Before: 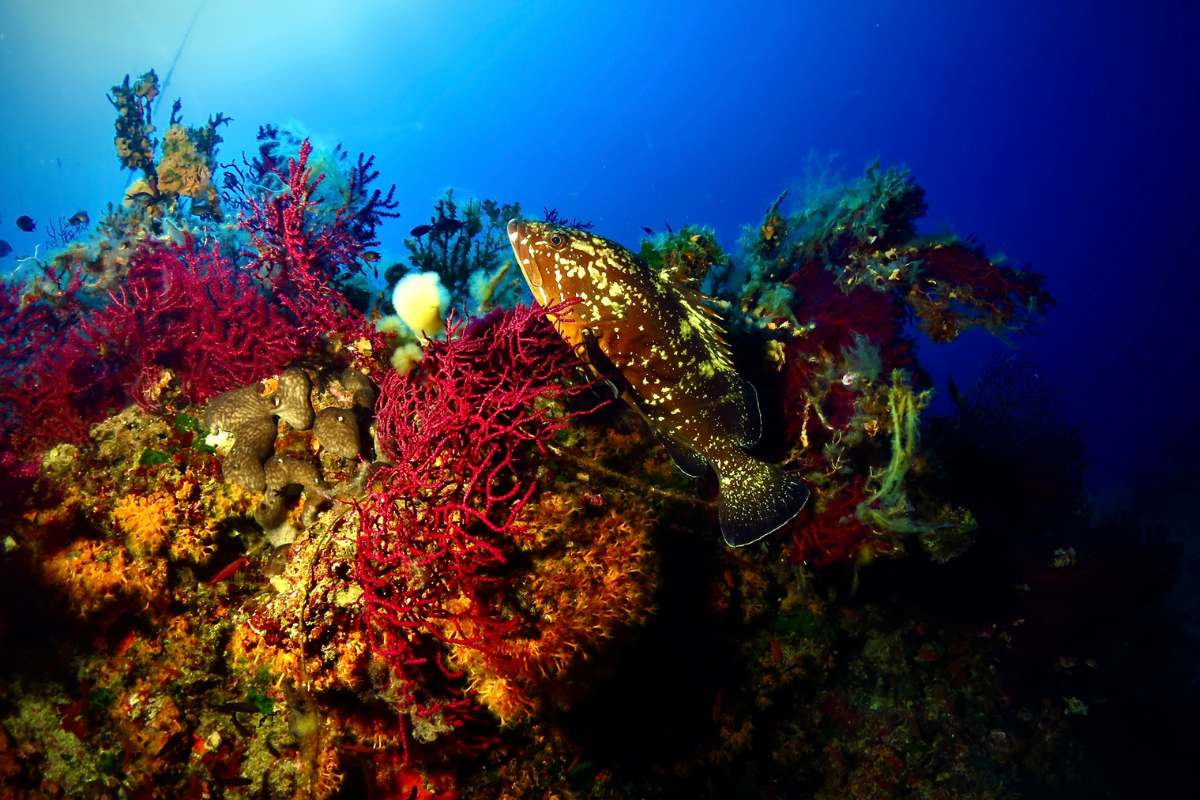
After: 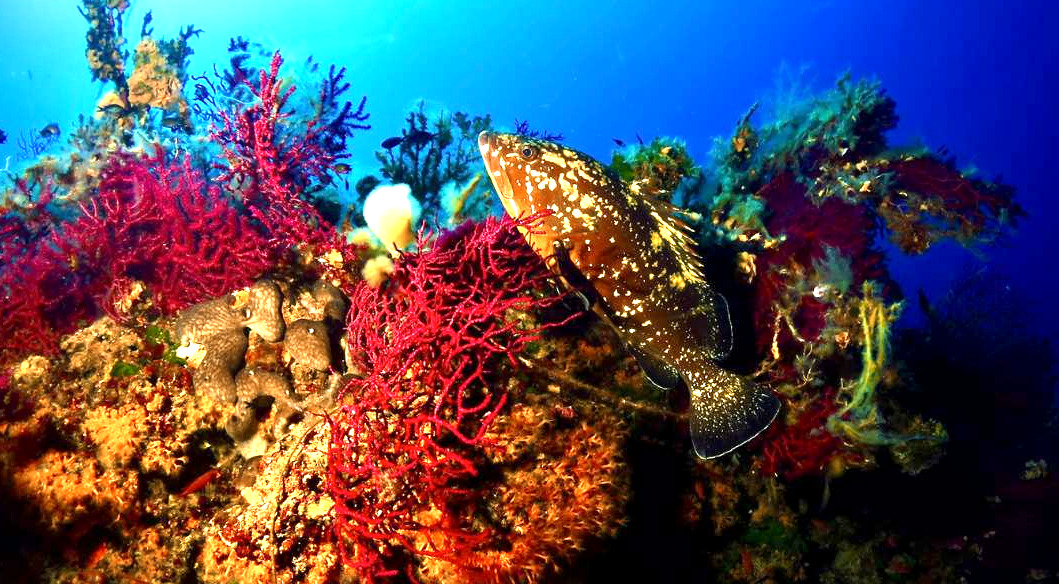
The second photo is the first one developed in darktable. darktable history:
crop and rotate: left 2.466%, top 11.088%, right 9.222%, bottom 15.879%
color zones: curves: ch2 [(0, 0.5) (0.143, 0.5) (0.286, 0.416) (0.429, 0.5) (0.571, 0.5) (0.714, 0.5) (0.857, 0.5) (1, 0.5)]
exposure: black level correction 0.001, exposure 1.055 EV, compensate exposure bias true, compensate highlight preservation false
